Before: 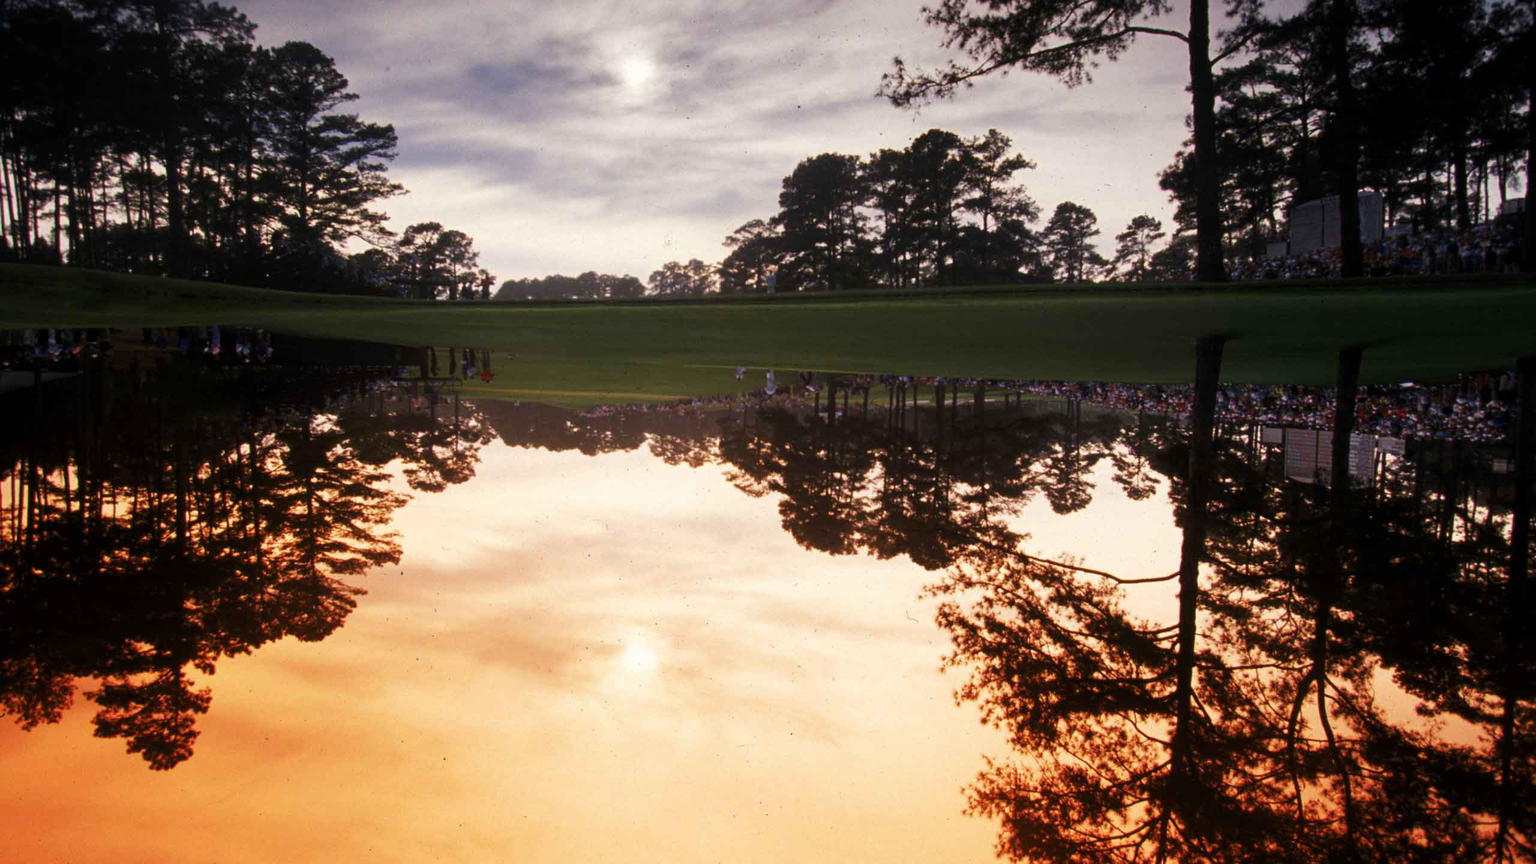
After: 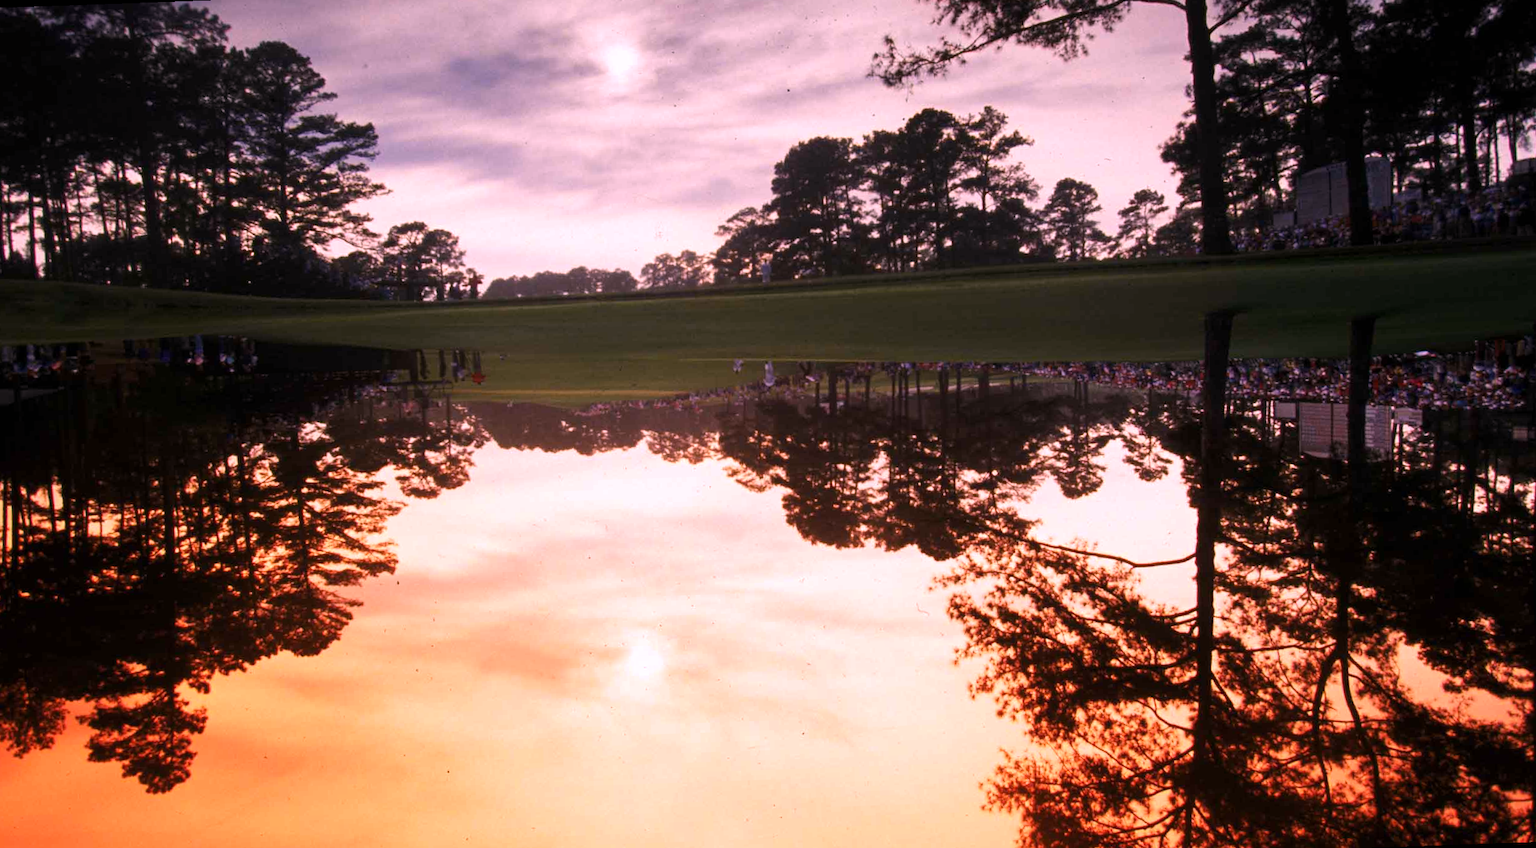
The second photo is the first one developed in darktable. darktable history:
rotate and perspective: rotation -2°, crop left 0.022, crop right 0.978, crop top 0.049, crop bottom 0.951
white balance: red 1.188, blue 1.11
